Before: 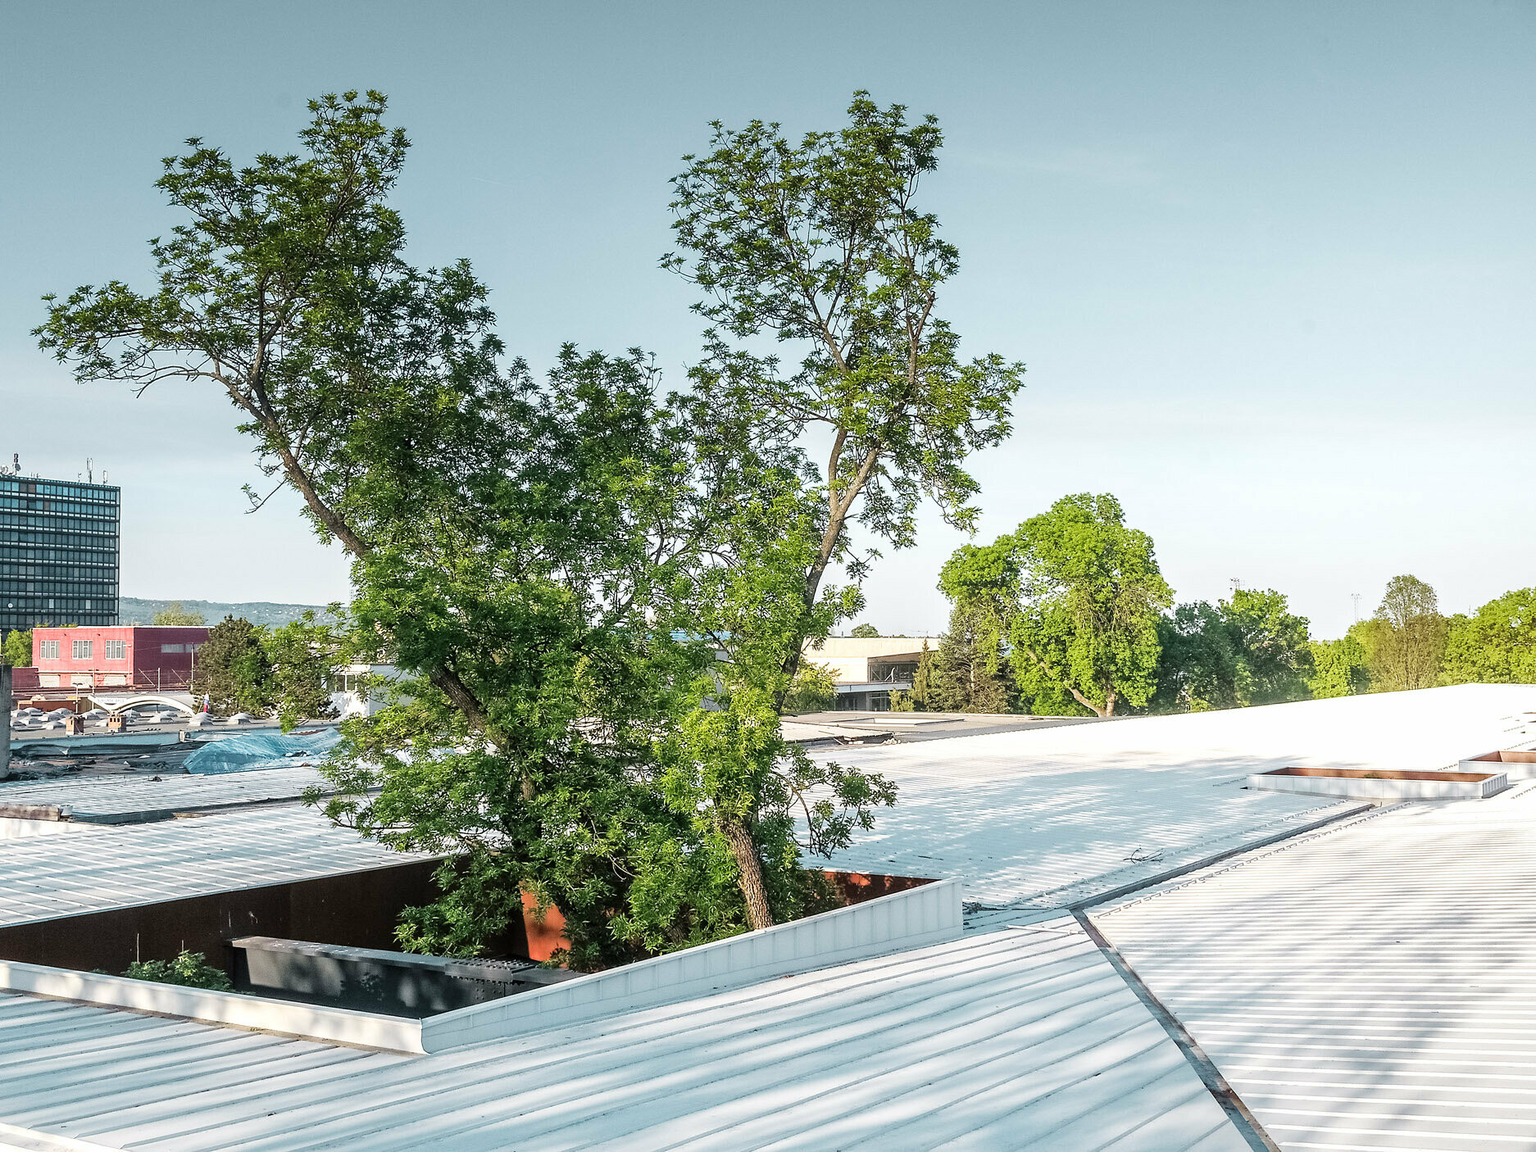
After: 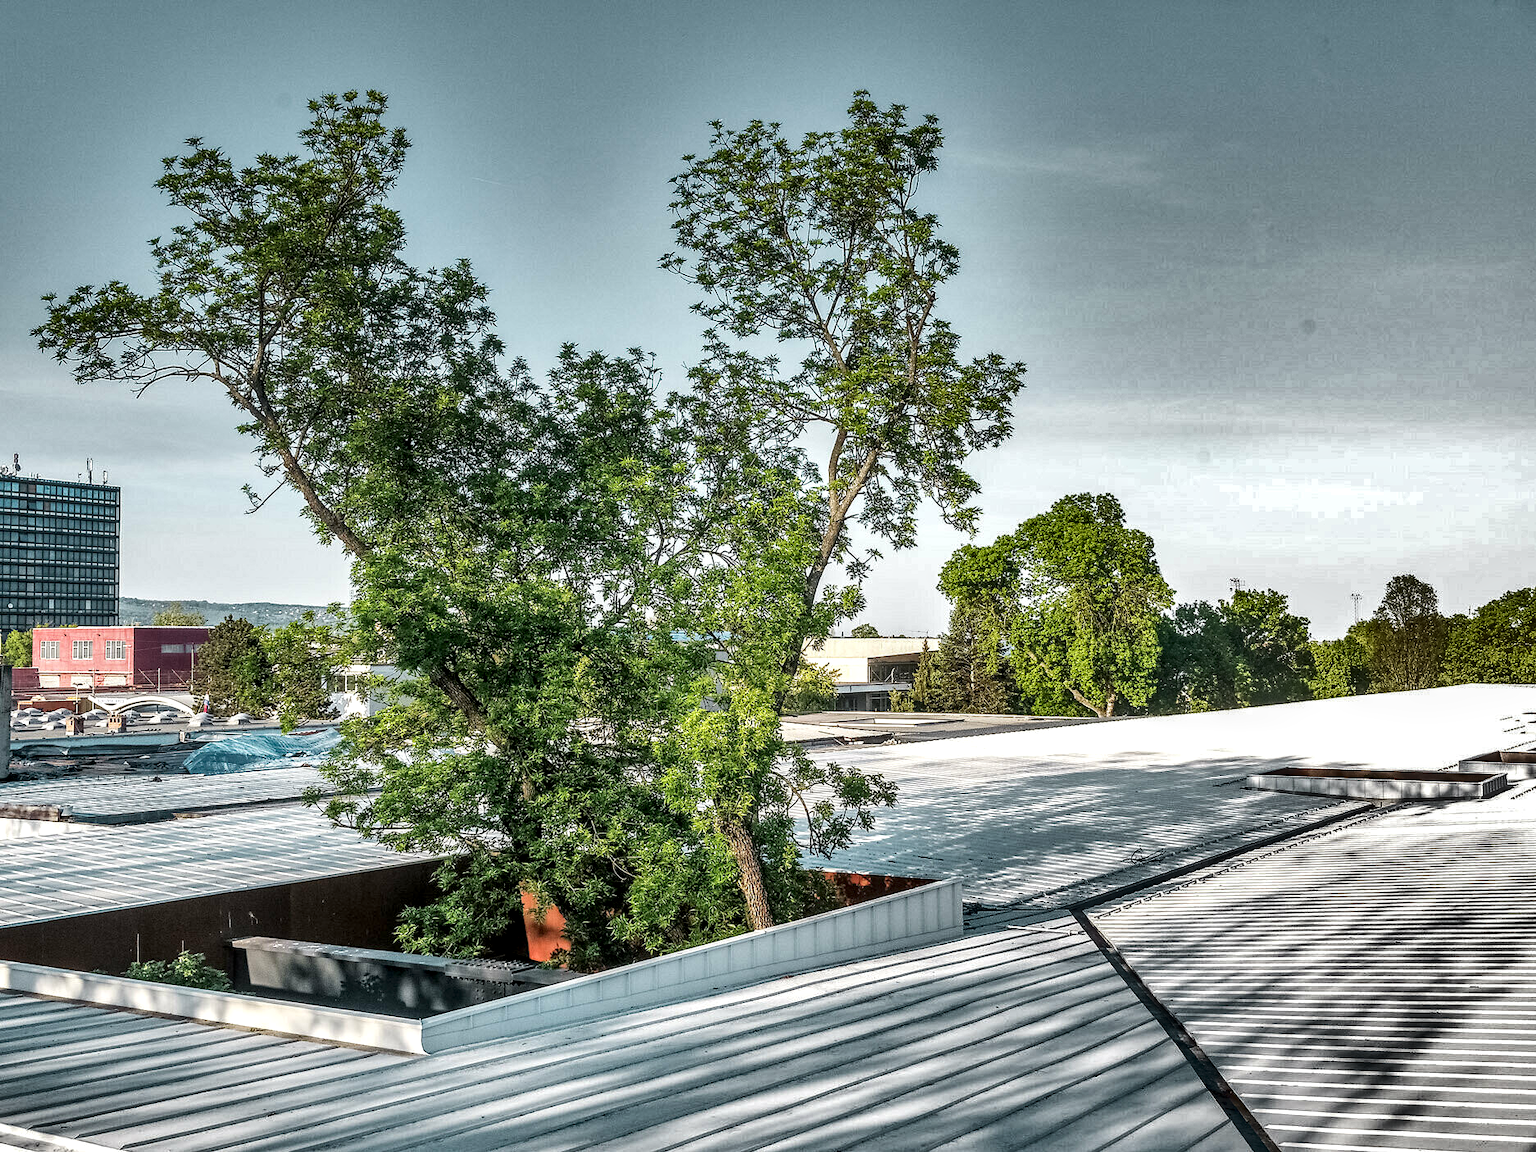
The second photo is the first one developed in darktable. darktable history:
local contrast: detail 144%
shadows and highlights: shadows 20.99, highlights -82.16, highlights color adjustment 0.603%, soften with gaussian
